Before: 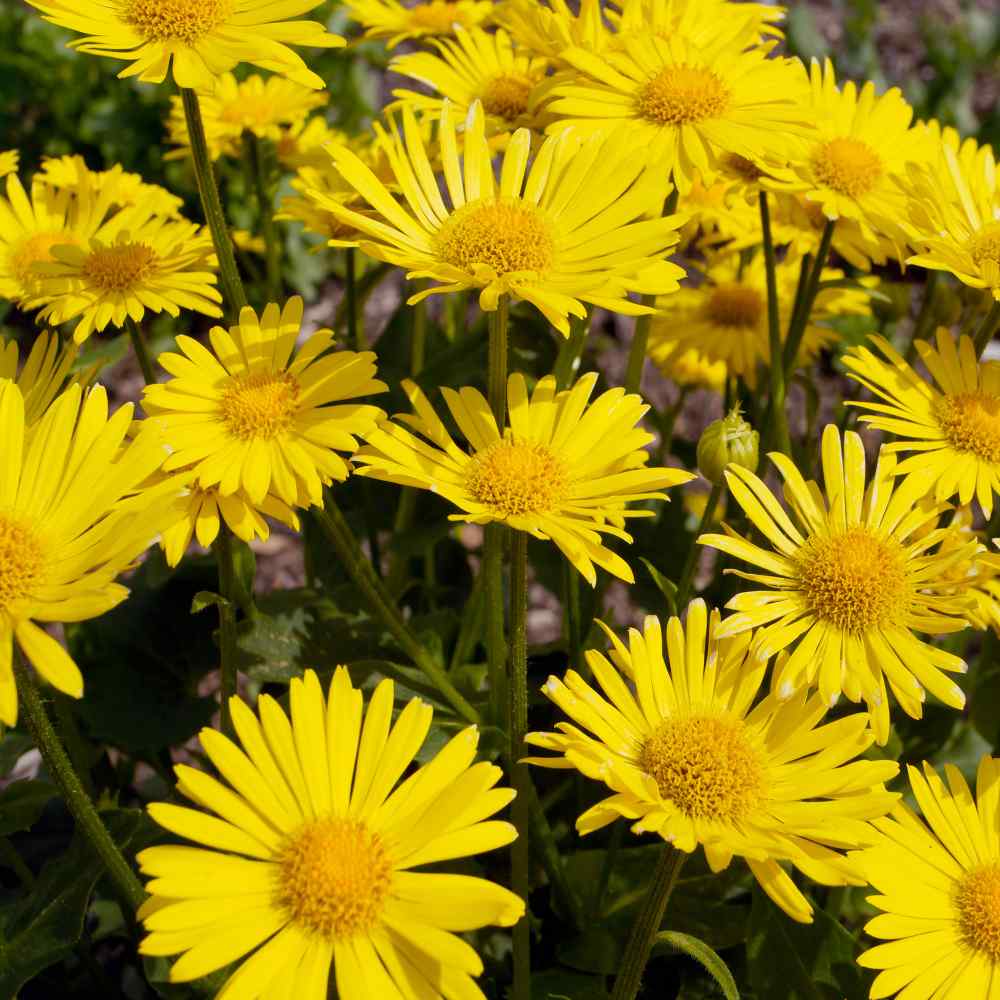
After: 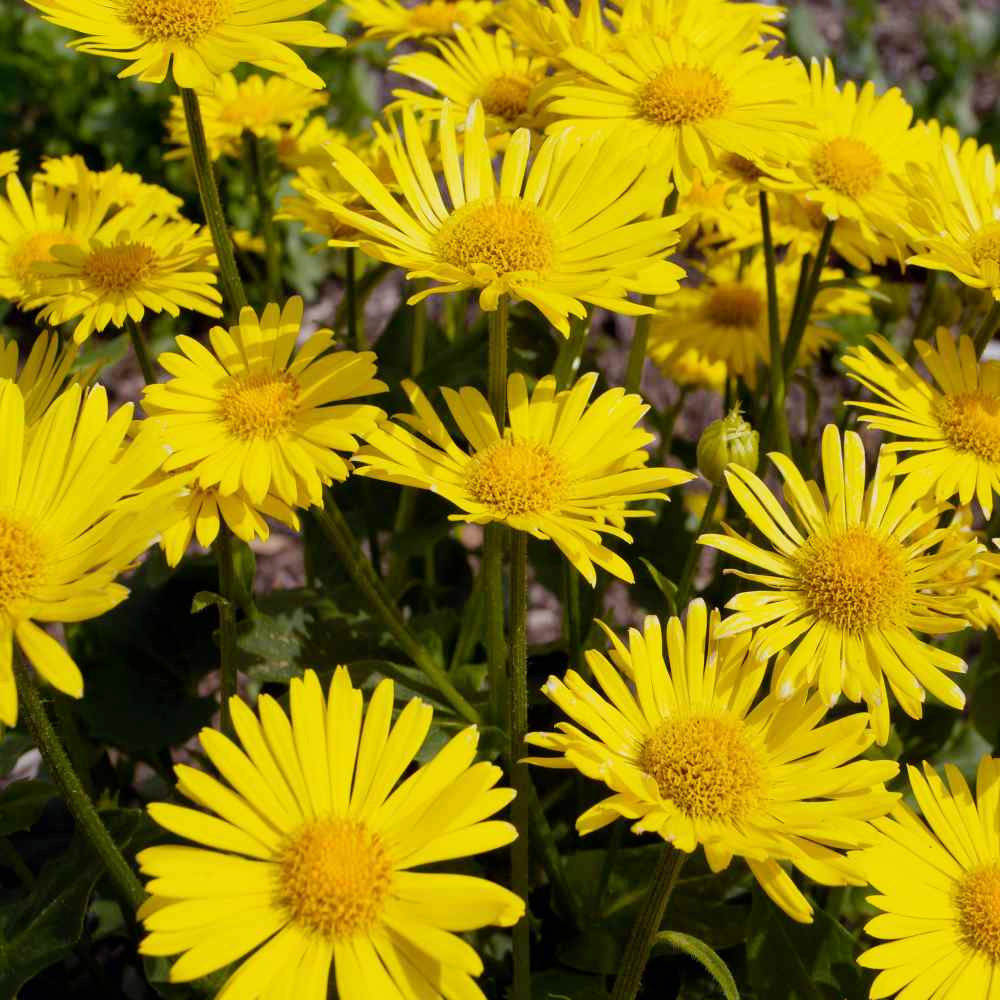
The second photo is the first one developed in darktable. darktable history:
white balance: red 0.983, blue 1.036
filmic rgb: black relative exposure -16 EV, white relative exposure 2.93 EV, hardness 10.04, color science v6 (2022)
